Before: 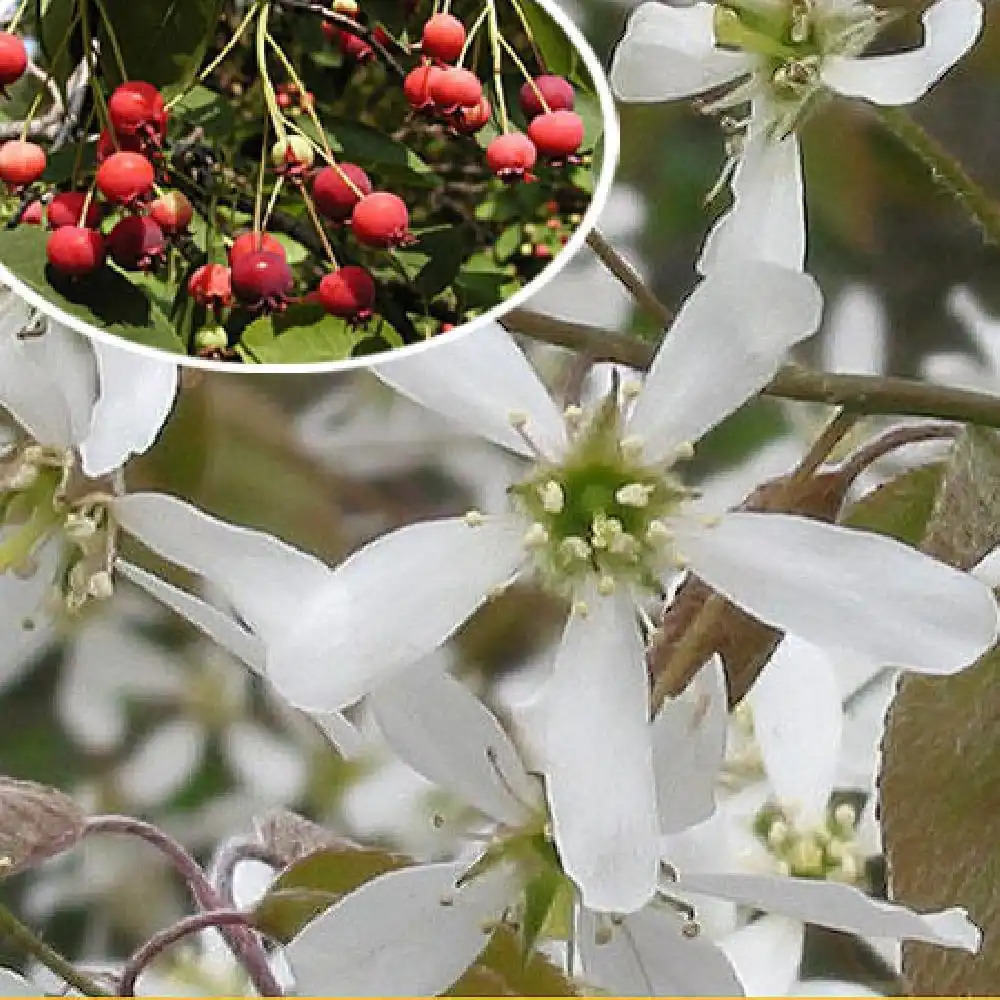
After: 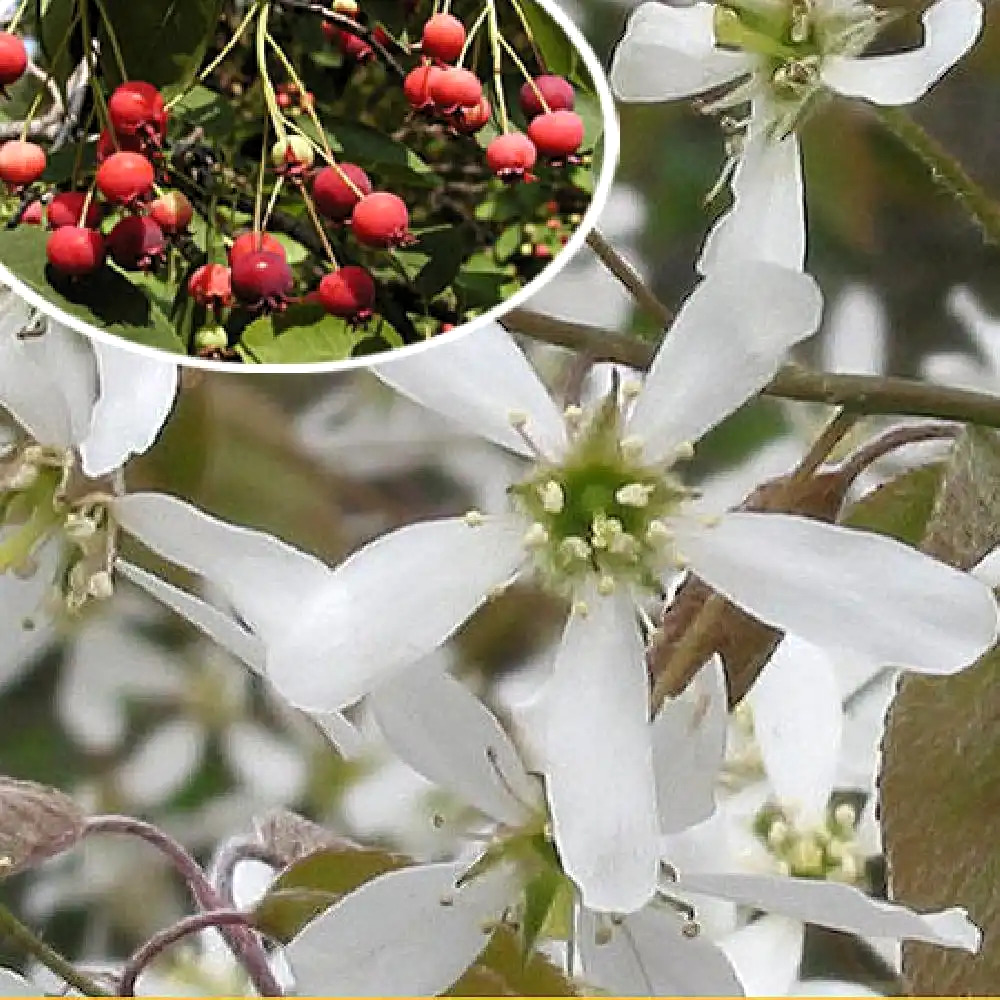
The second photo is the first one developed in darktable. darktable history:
levels: levels [0.016, 0.492, 0.969]
